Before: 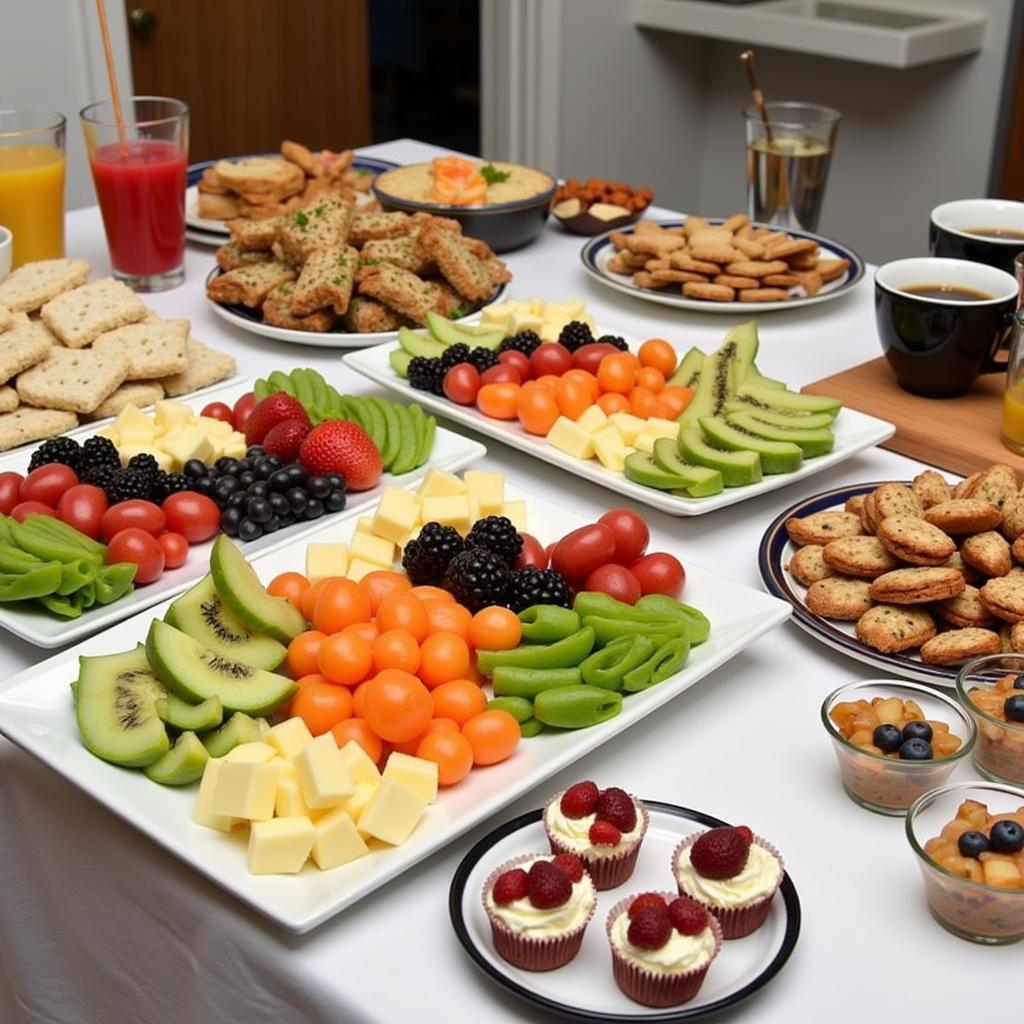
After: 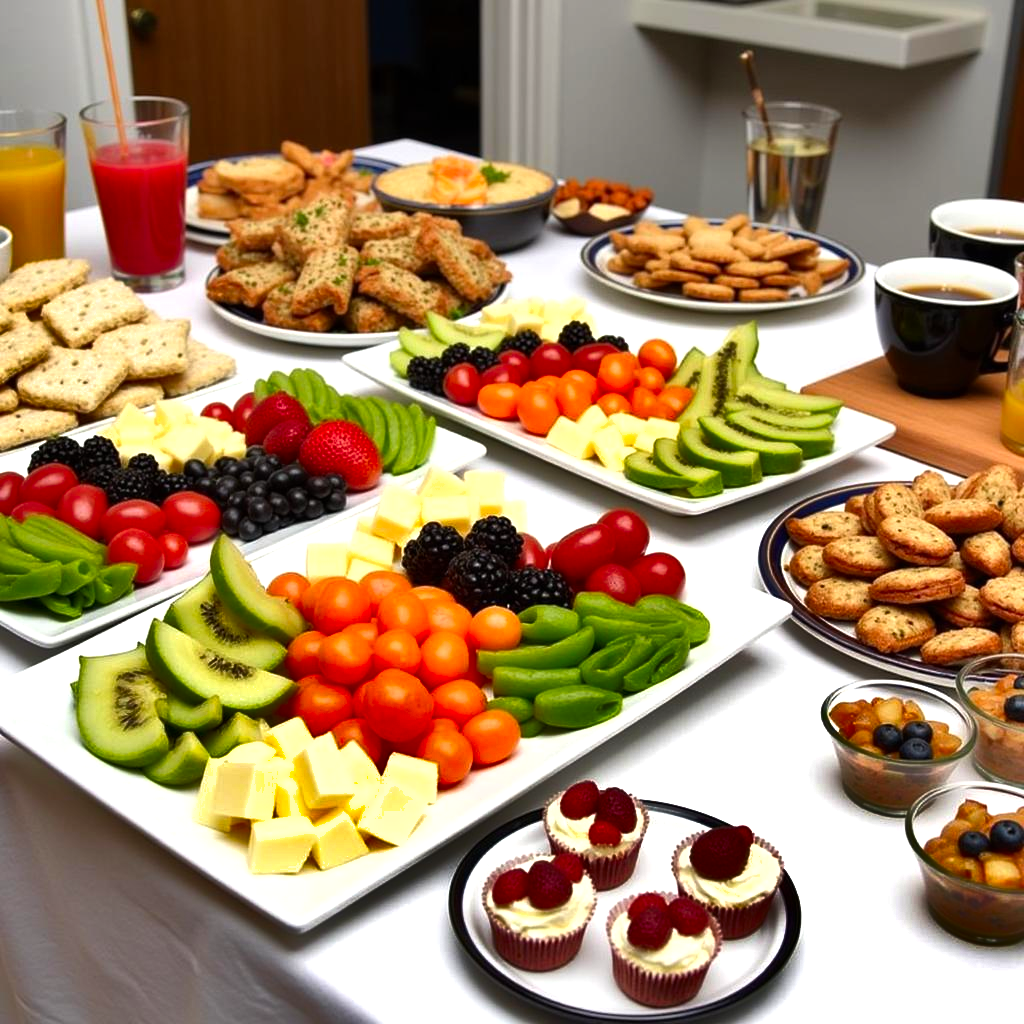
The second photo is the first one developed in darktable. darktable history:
exposure: exposure 0.086 EV, compensate highlight preservation false
tone equalizer: -8 EV -0.386 EV, -7 EV -0.378 EV, -6 EV -0.315 EV, -5 EV -0.215 EV, -3 EV 0.193 EV, -2 EV 0.36 EV, -1 EV 0.396 EV, +0 EV 0.444 EV
contrast brightness saturation: saturation 0.18
shadows and highlights: shadows 20.96, highlights -82.64, soften with gaussian
